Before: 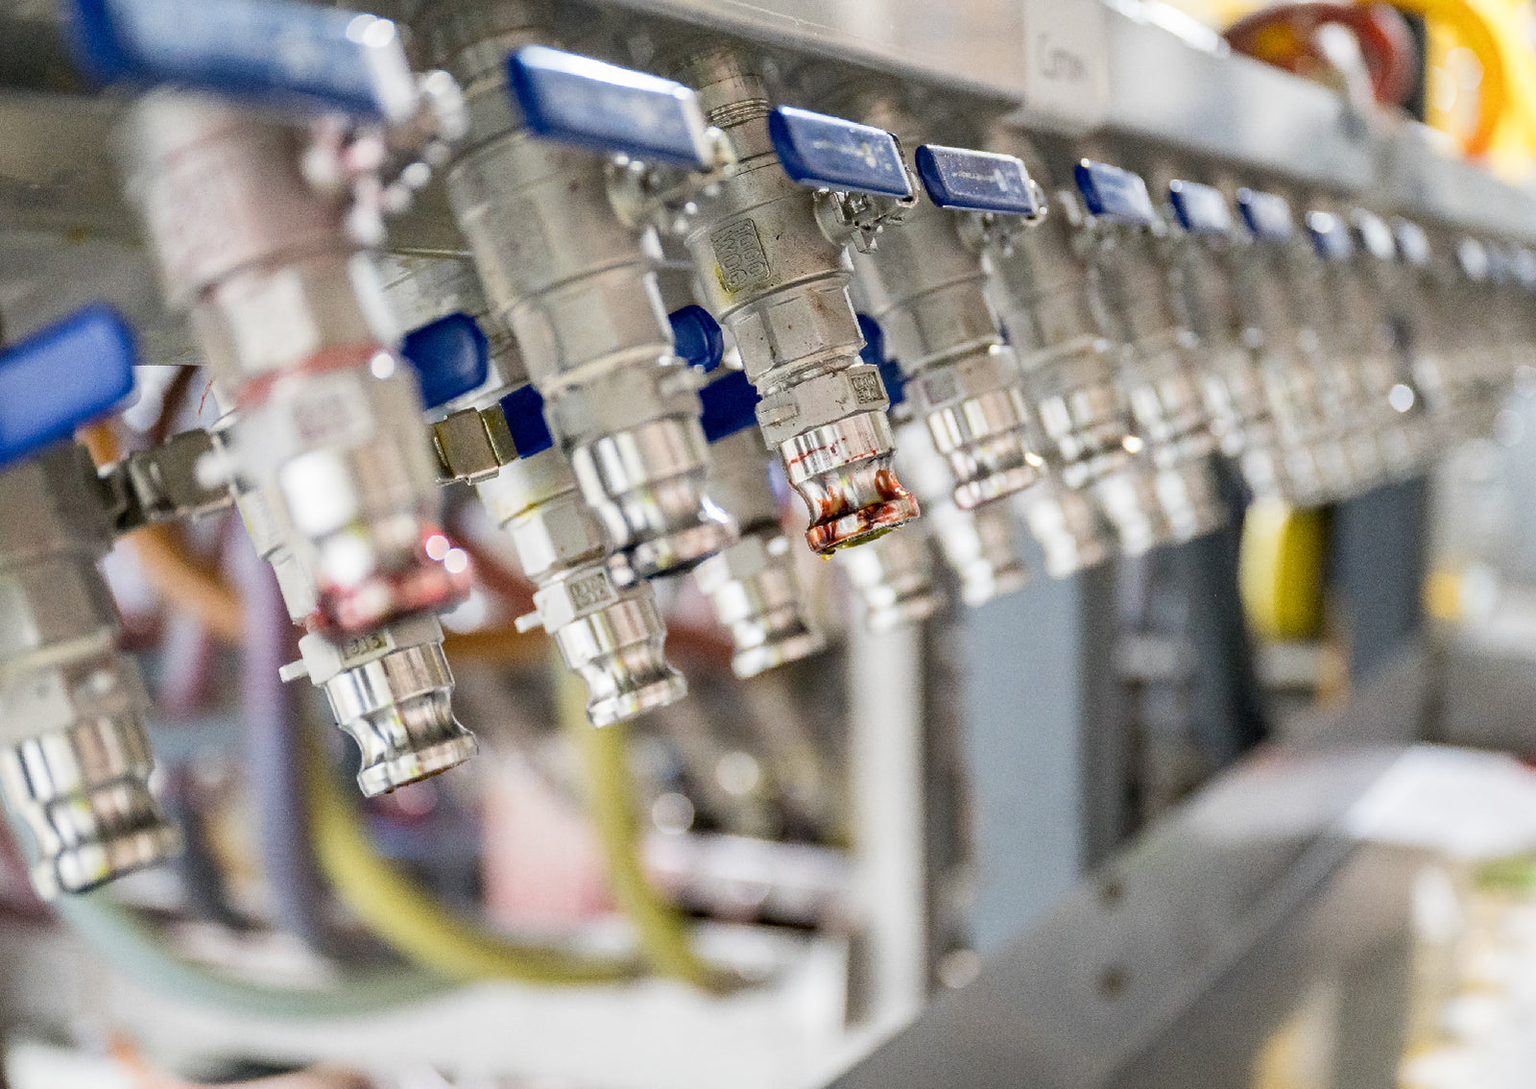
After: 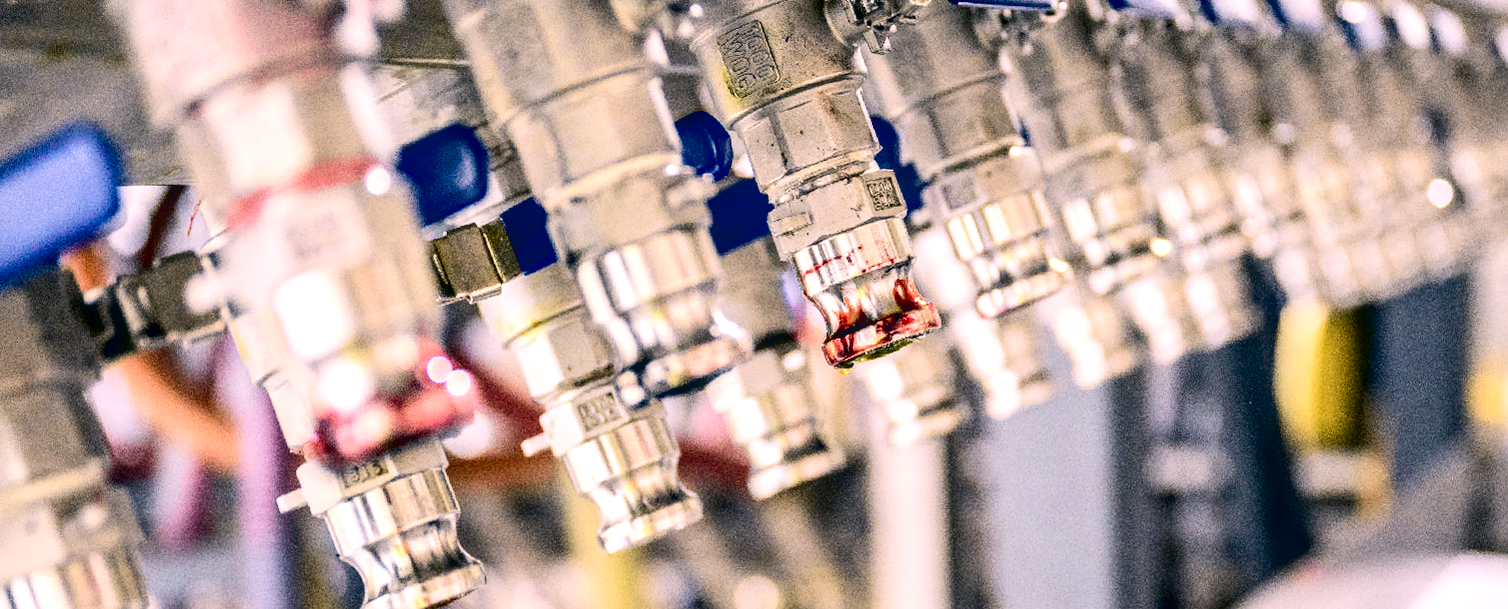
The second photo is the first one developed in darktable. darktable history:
crop: left 1.744%, top 19.225%, right 5.069%, bottom 28.357%
local contrast: on, module defaults
tone equalizer: -8 EV -0.417 EV, -7 EV -0.389 EV, -6 EV -0.333 EV, -5 EV -0.222 EV, -3 EV 0.222 EV, -2 EV 0.333 EV, -1 EV 0.389 EV, +0 EV 0.417 EV, edges refinement/feathering 500, mask exposure compensation -1.57 EV, preserve details no
tone curve: curves: ch0 [(0, 0.01) (0.133, 0.057) (0.338, 0.327) (0.494, 0.55) (0.726, 0.807) (1, 1)]; ch1 [(0, 0) (0.346, 0.324) (0.45, 0.431) (0.5, 0.5) (0.522, 0.517) (0.543, 0.578) (1, 1)]; ch2 [(0, 0) (0.44, 0.424) (0.501, 0.499) (0.564, 0.611) (0.622, 0.667) (0.707, 0.746) (1, 1)], color space Lab, independent channels, preserve colors none
color correction: highlights a* 14.46, highlights b* 5.85, shadows a* -5.53, shadows b* -15.24, saturation 0.85
rotate and perspective: rotation -1.17°, automatic cropping off
exposure: black level correction 0.009, exposure 0.014 EV, compensate highlight preservation false
